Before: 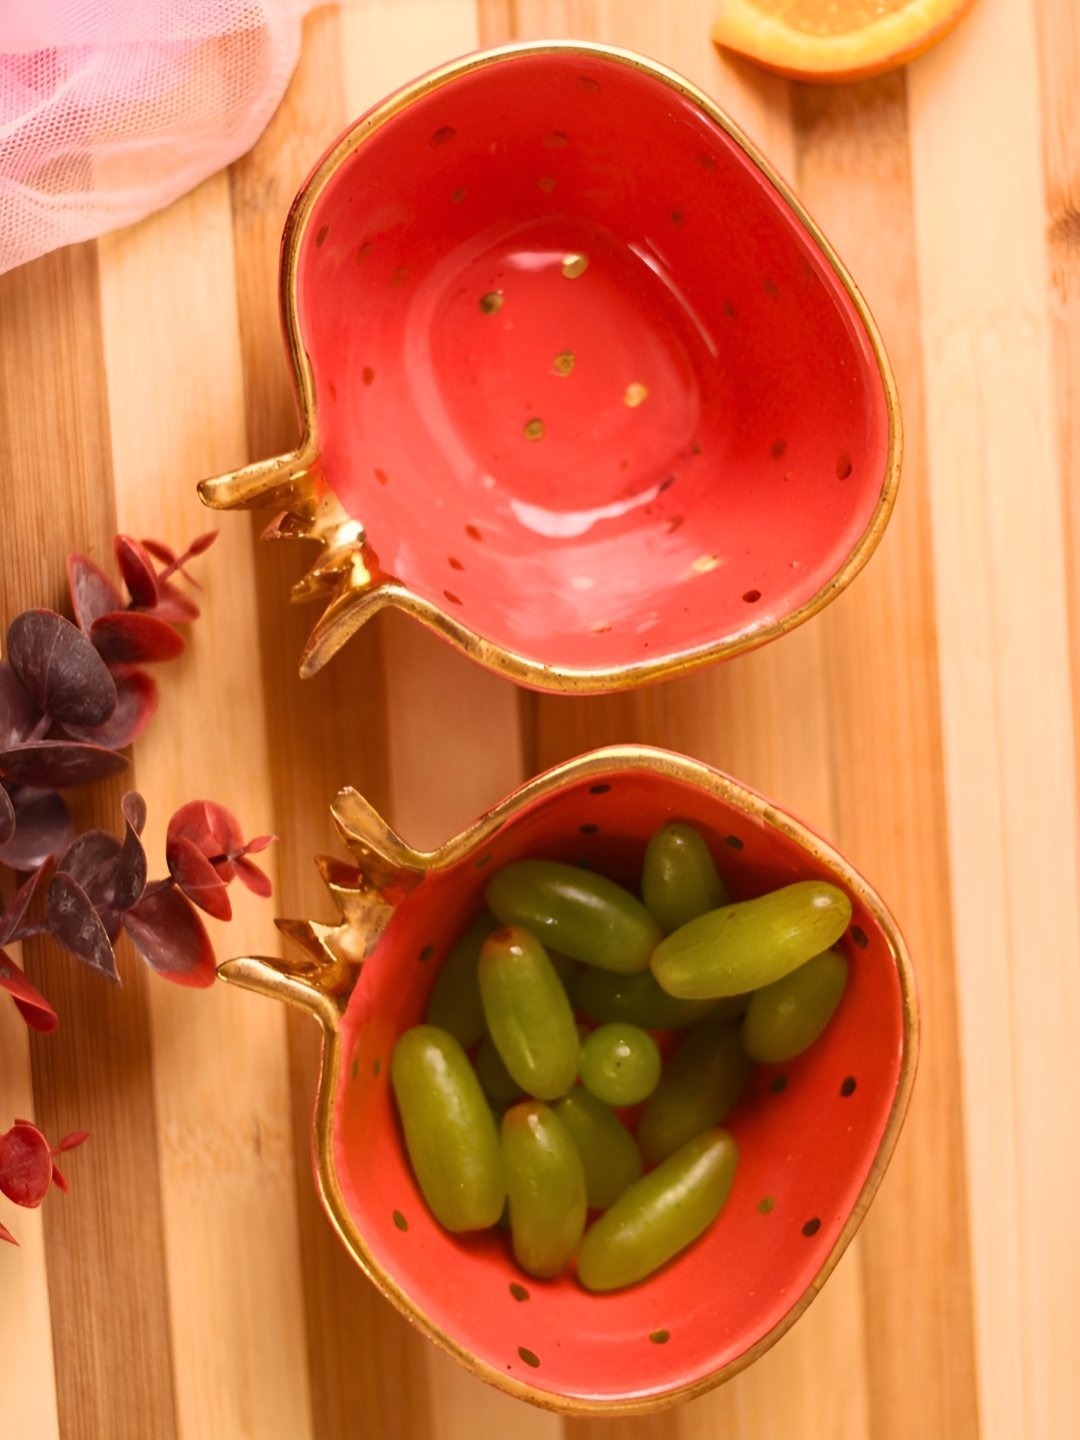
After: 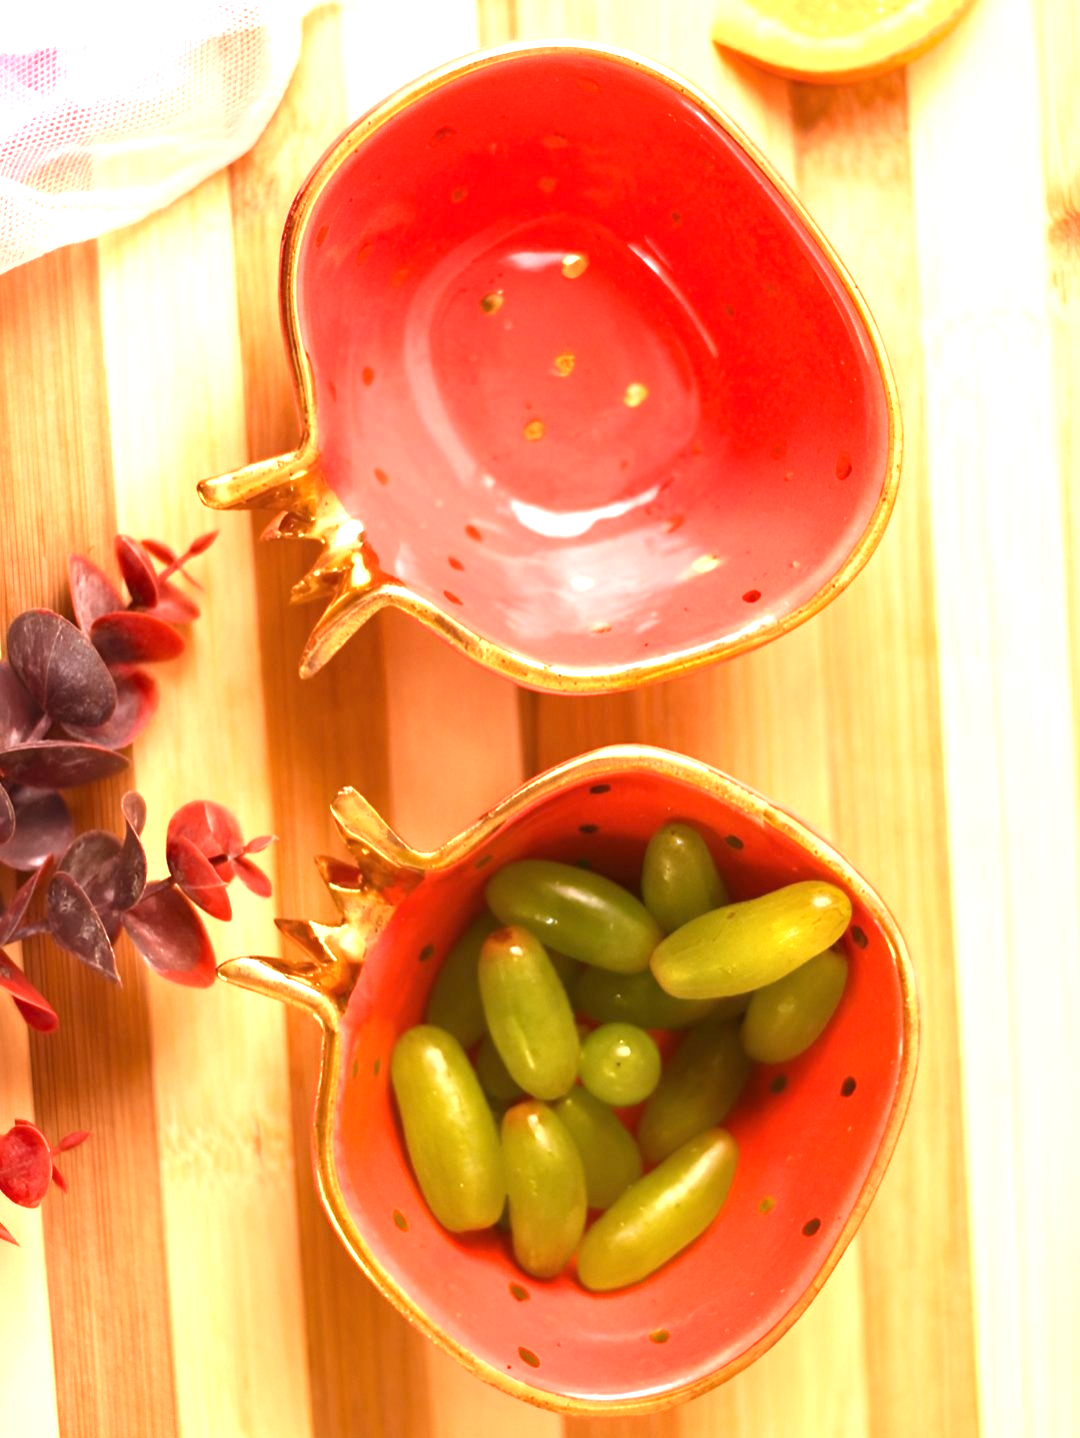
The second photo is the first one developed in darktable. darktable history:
crop: bottom 0.071%
exposure: exposure 1.223 EV, compensate highlight preservation false
